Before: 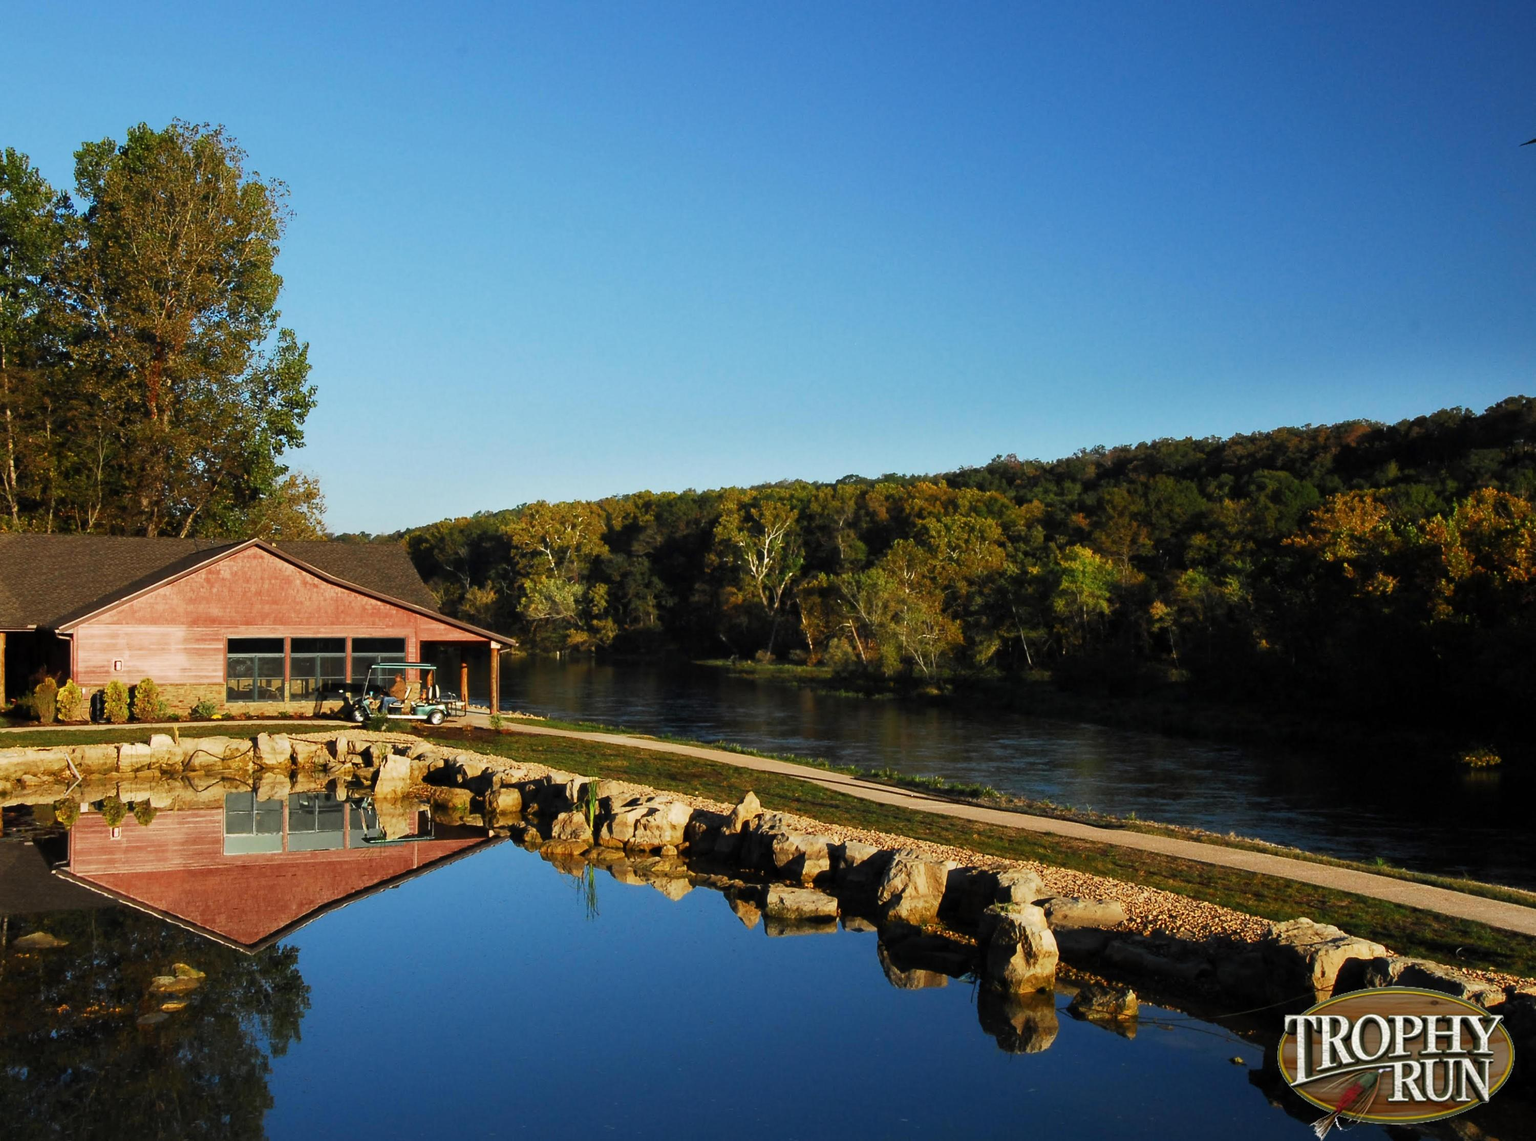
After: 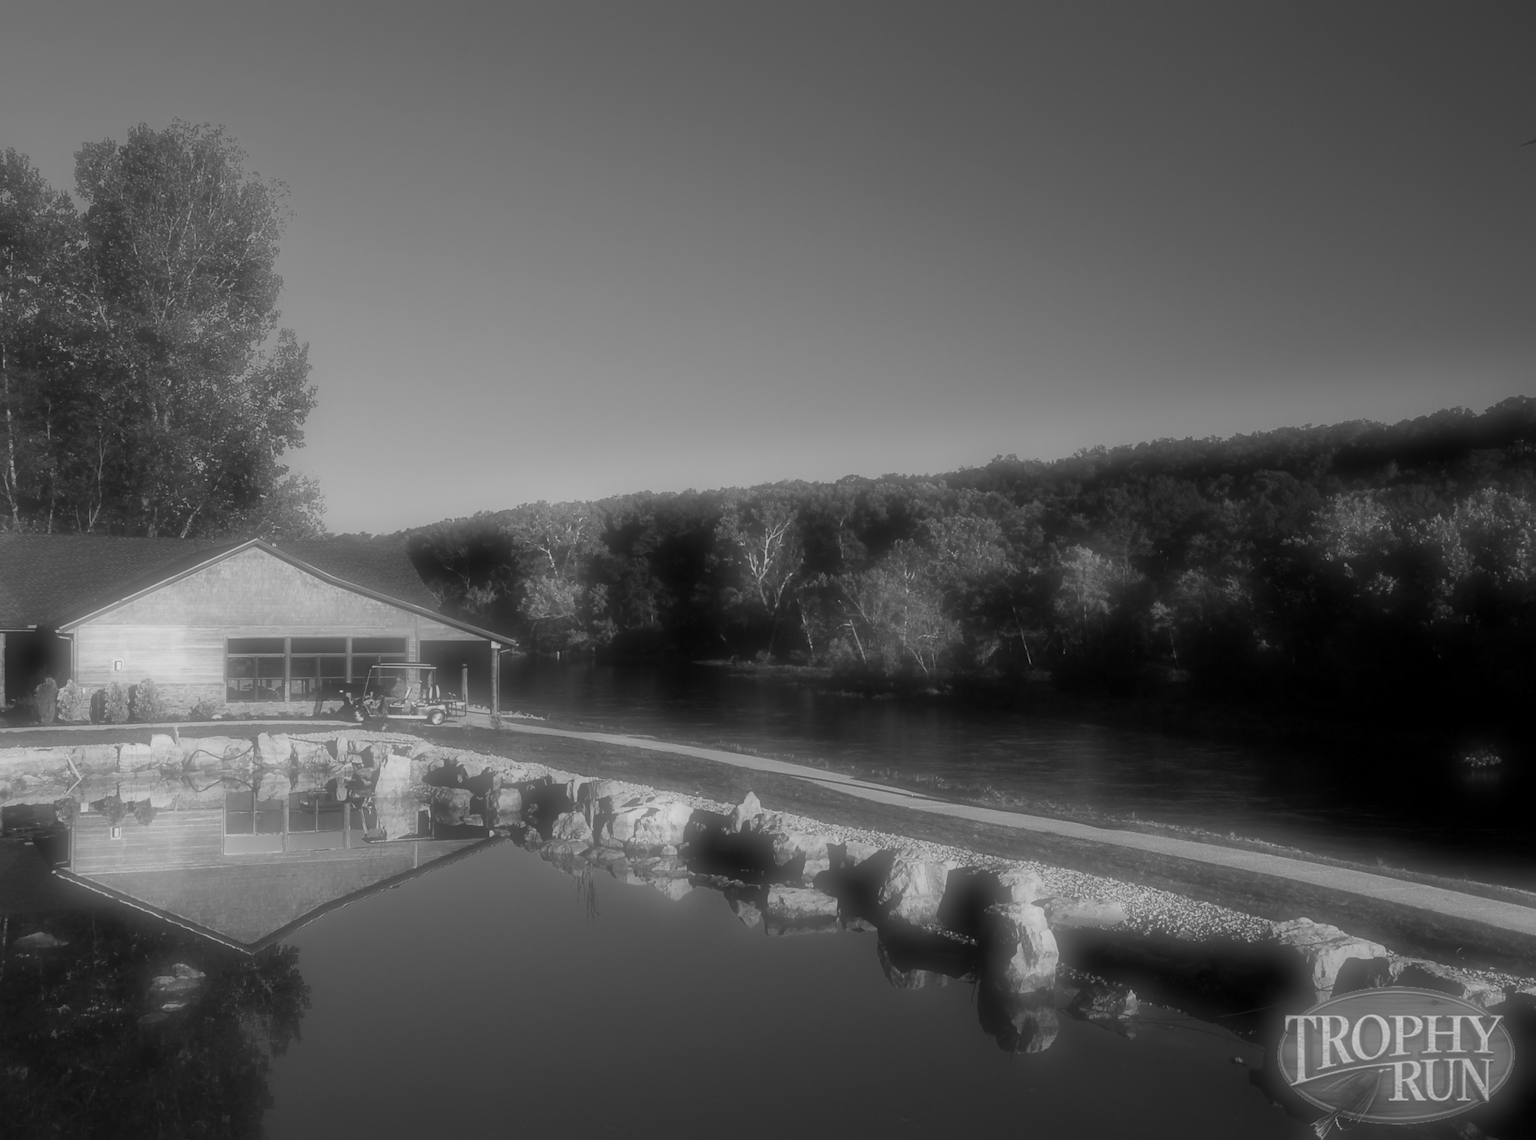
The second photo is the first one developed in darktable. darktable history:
exposure: black level correction 0.001, exposure 0.5 EV, compensate exposure bias true, compensate highlight preservation false
soften: on, module defaults
monochrome: a 79.32, b 81.83, size 1.1
